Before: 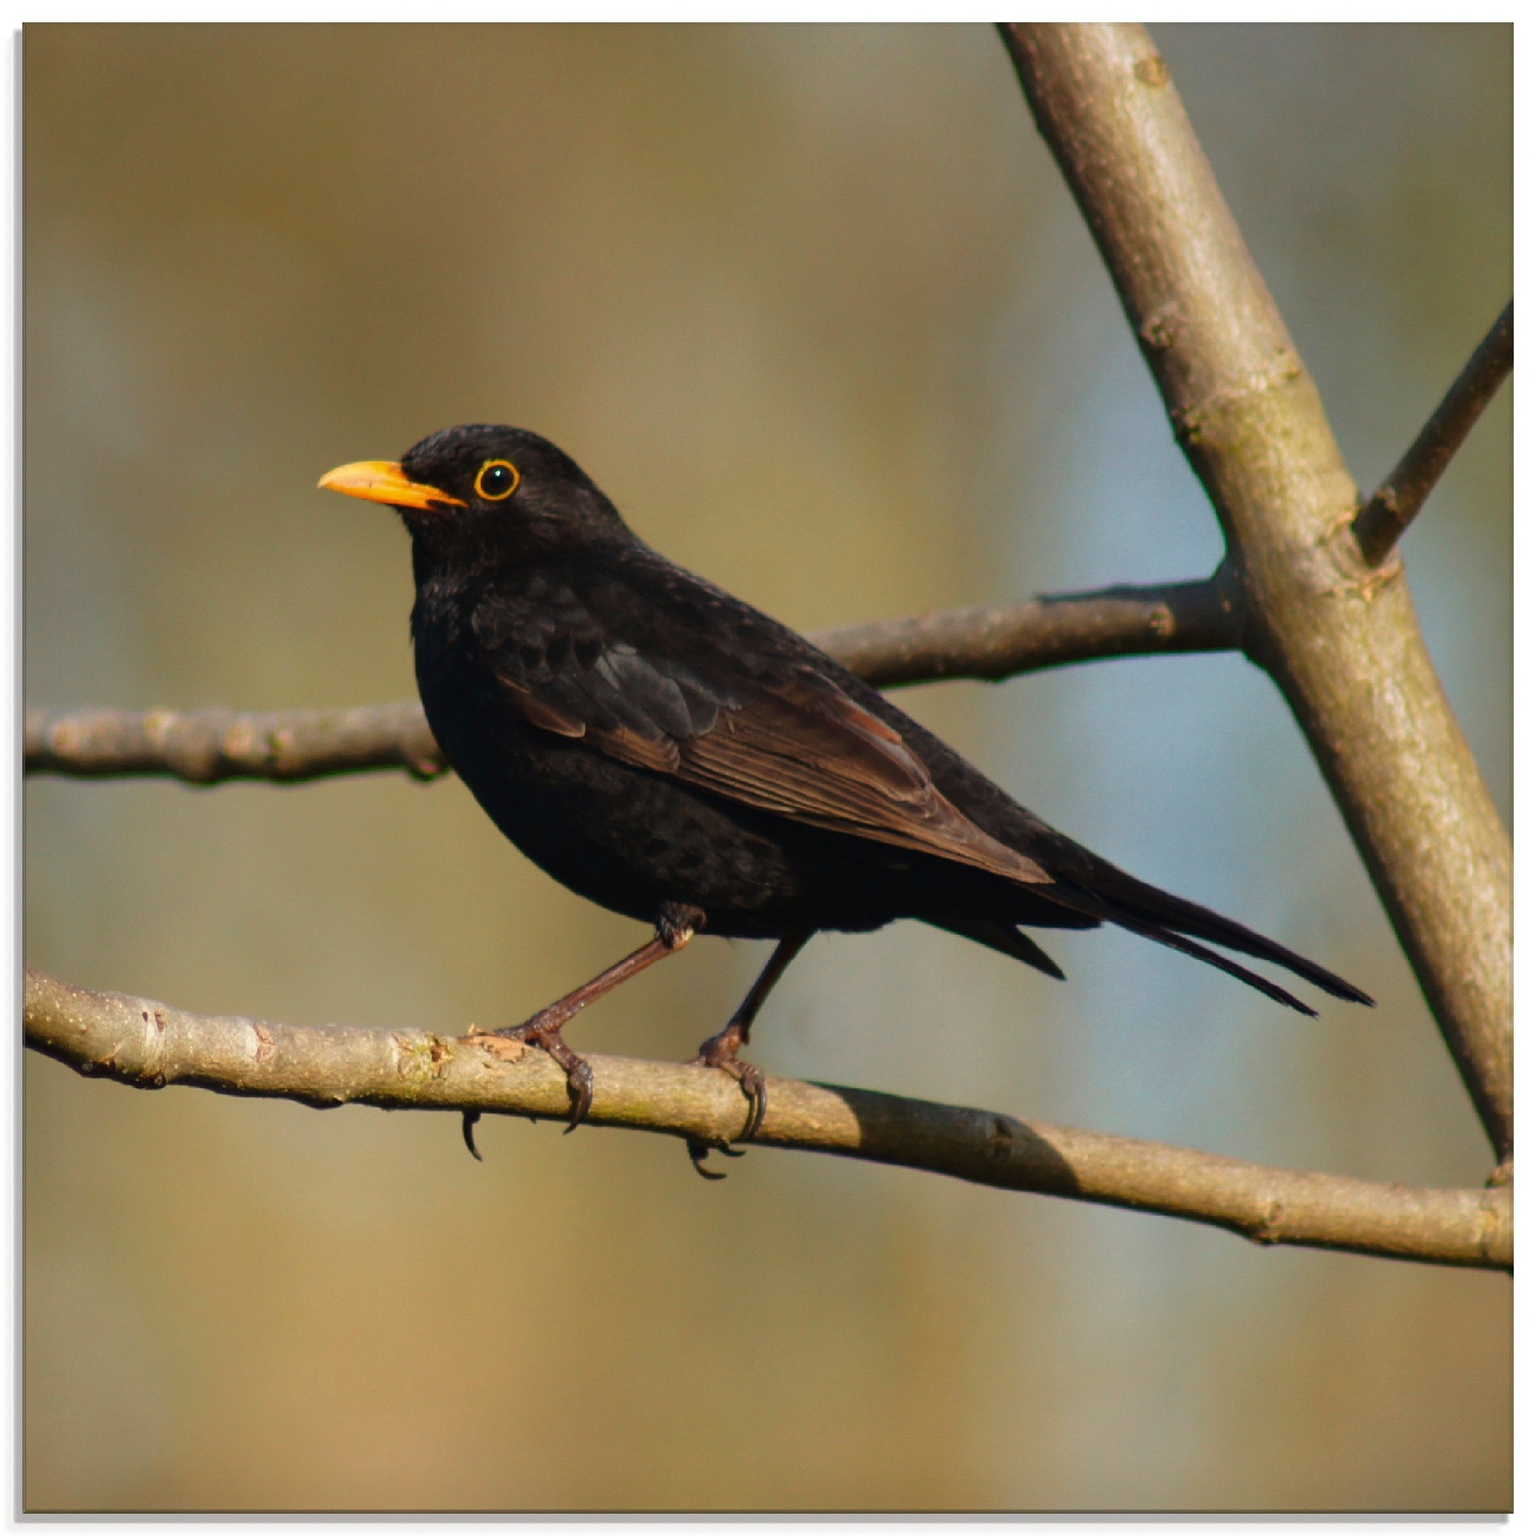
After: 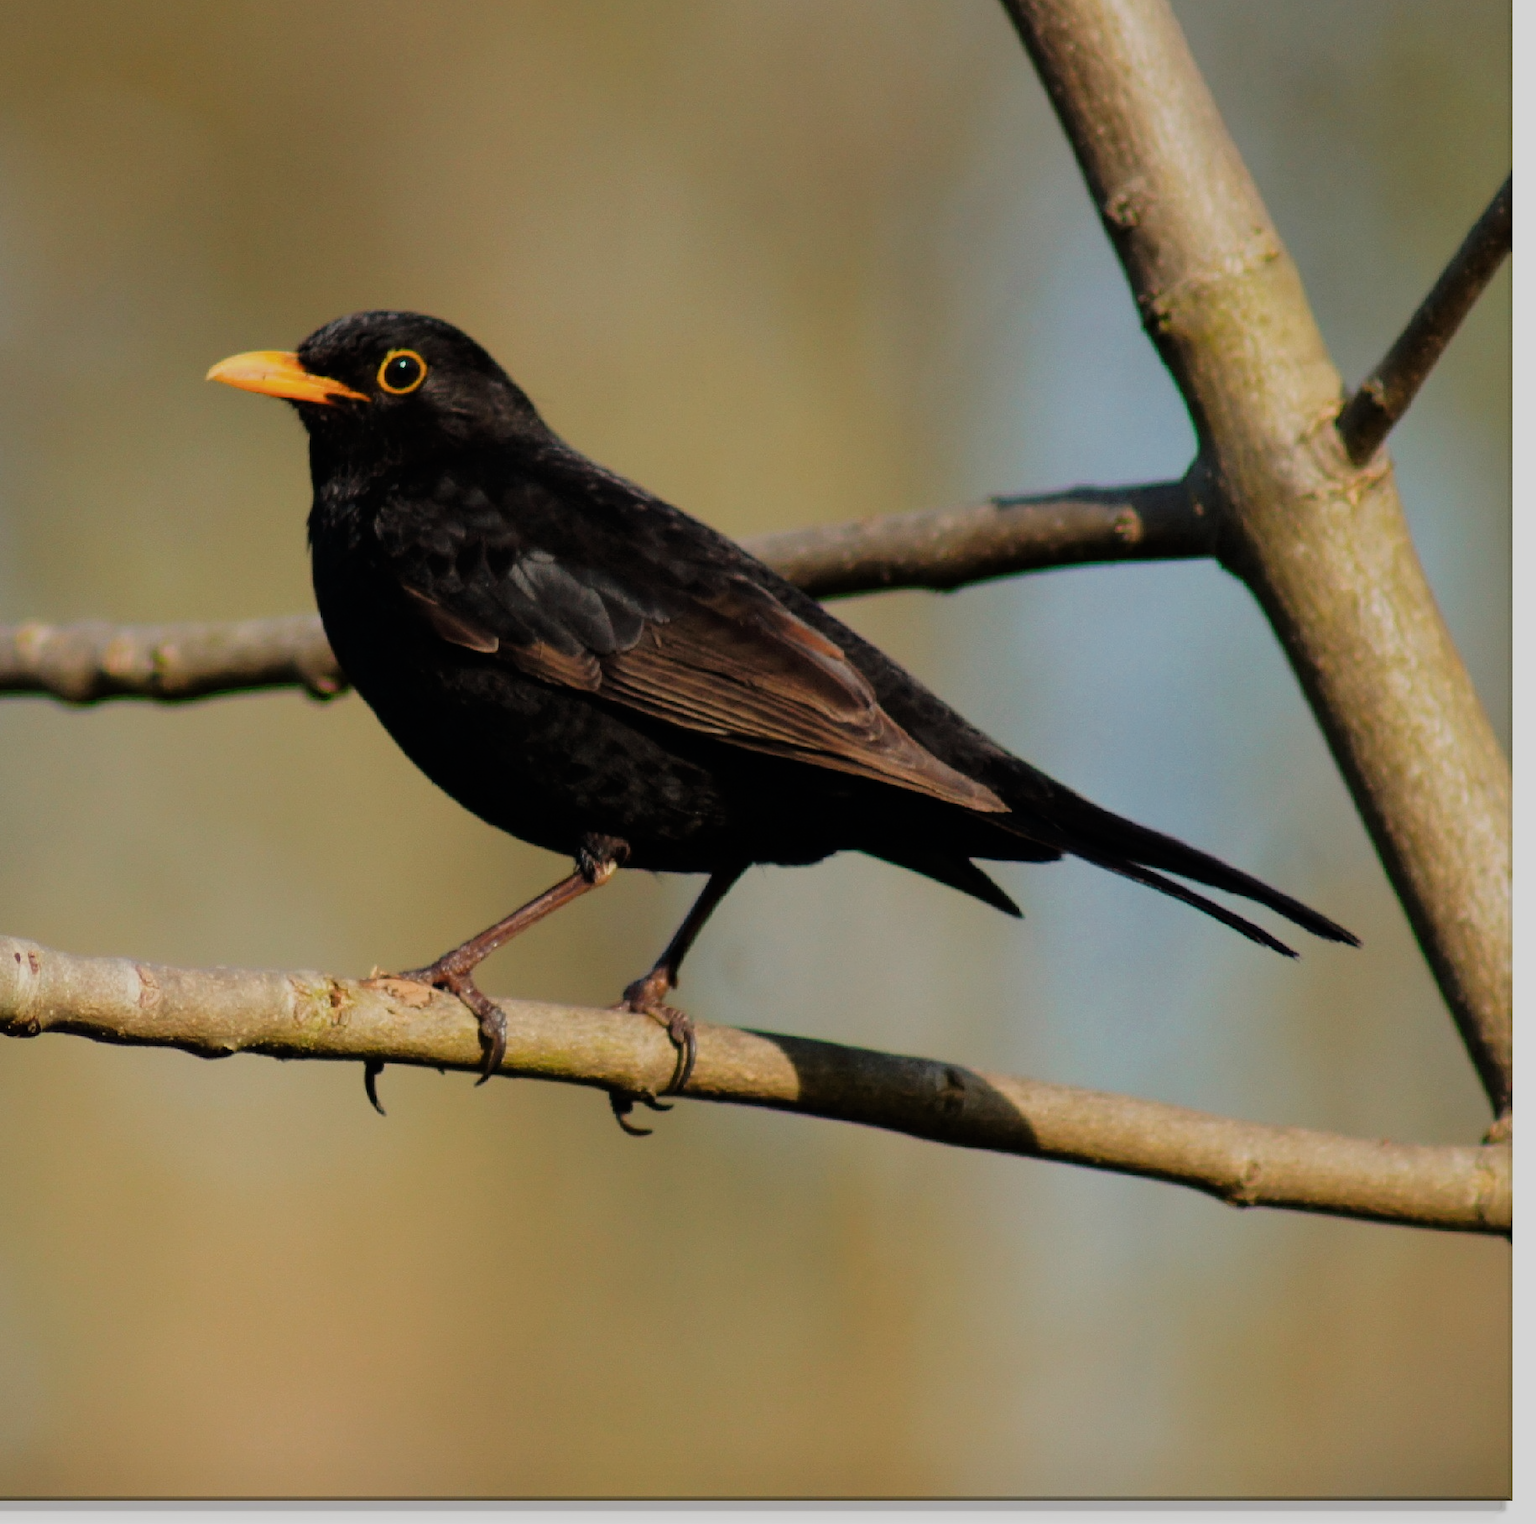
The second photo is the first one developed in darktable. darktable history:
filmic rgb: black relative exposure -7.65 EV, white relative exposure 4.56 EV, hardness 3.61
crop and rotate: left 8.423%, top 9.118%
contrast equalizer: y [[0.5 ×4, 0.525, 0.667], [0.5 ×6], [0.5 ×6], [0 ×4, 0.042, 0], [0, 0, 0.004, 0.1, 0.191, 0.131]], mix 0.168
